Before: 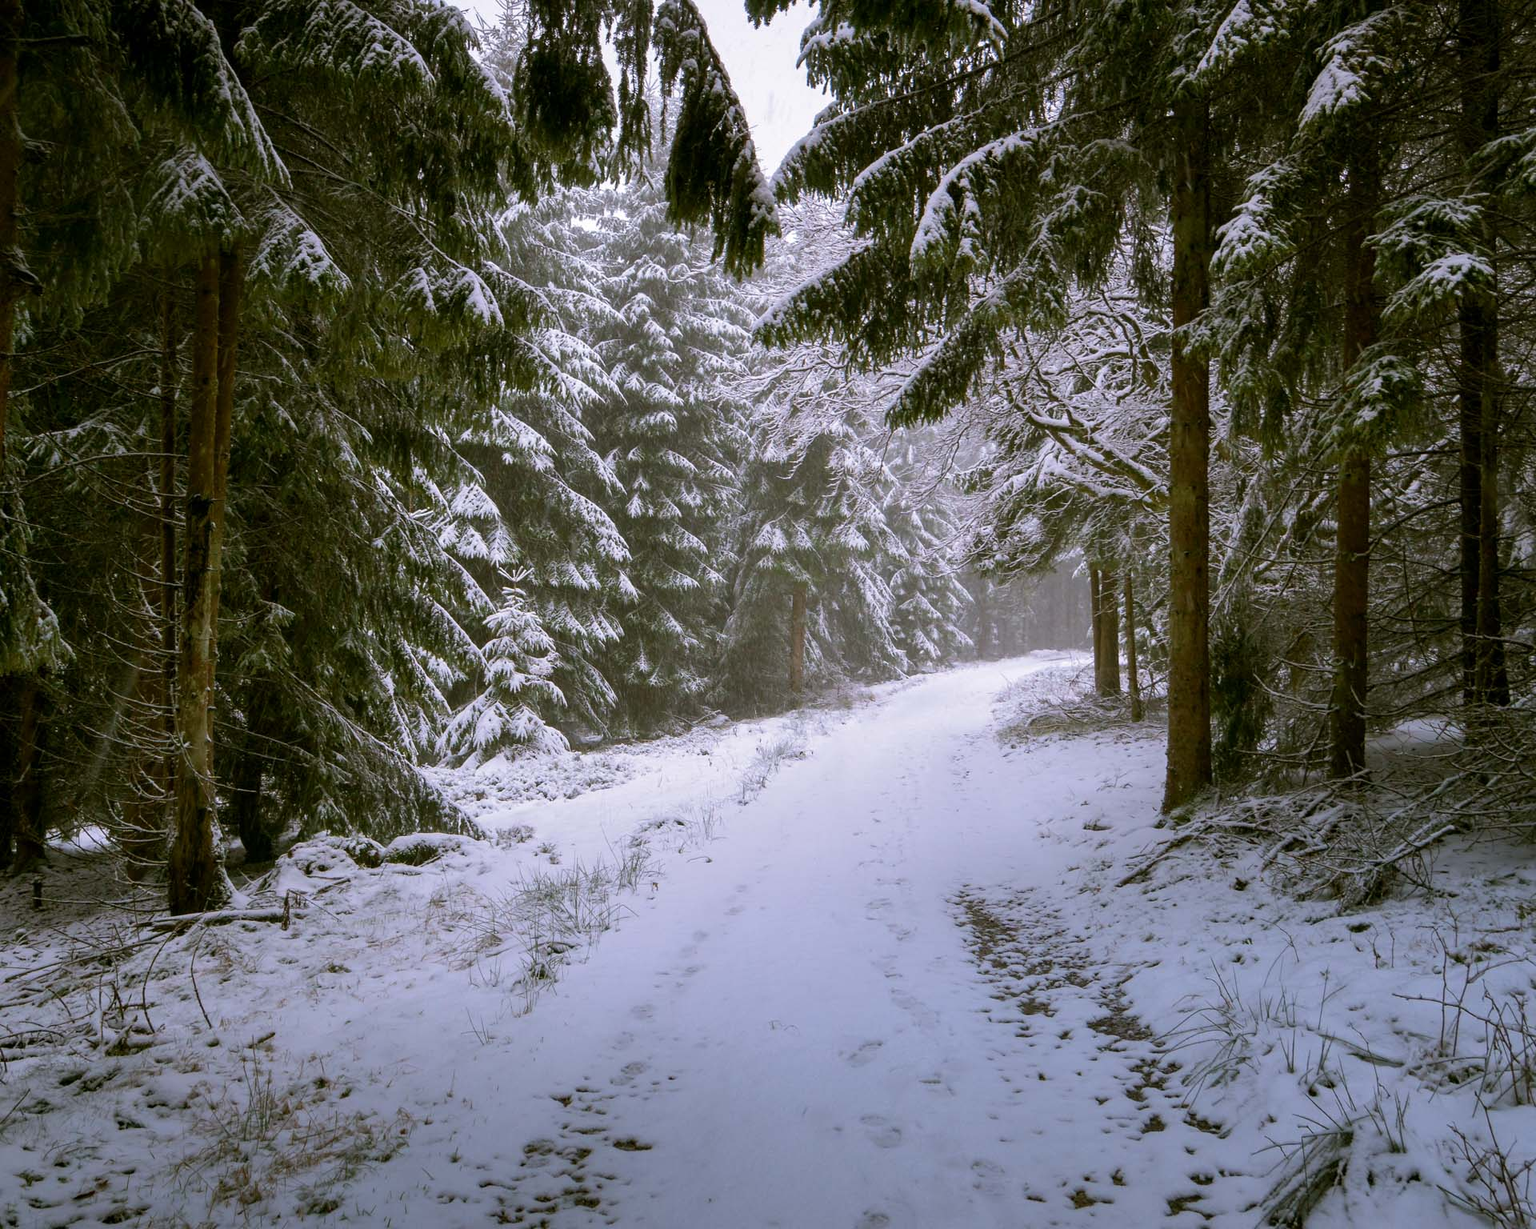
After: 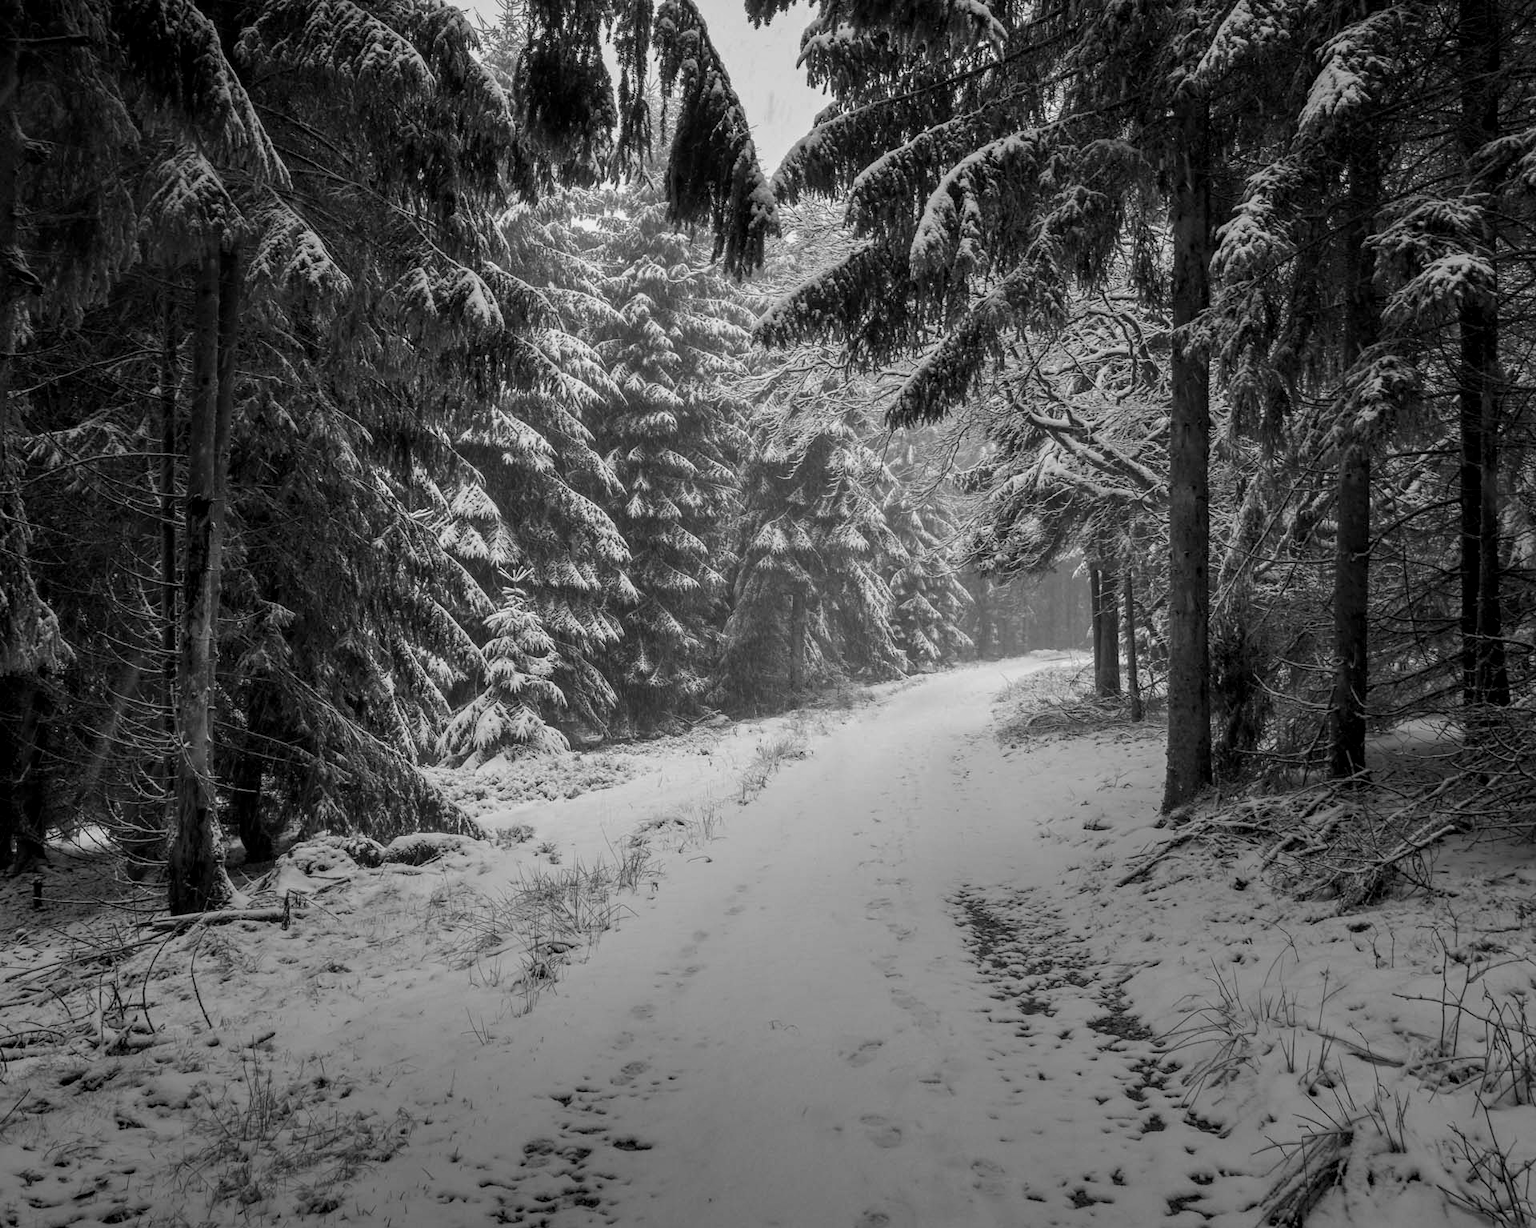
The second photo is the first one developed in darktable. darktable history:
monochrome: a 26.22, b 42.67, size 0.8
local contrast: on, module defaults
